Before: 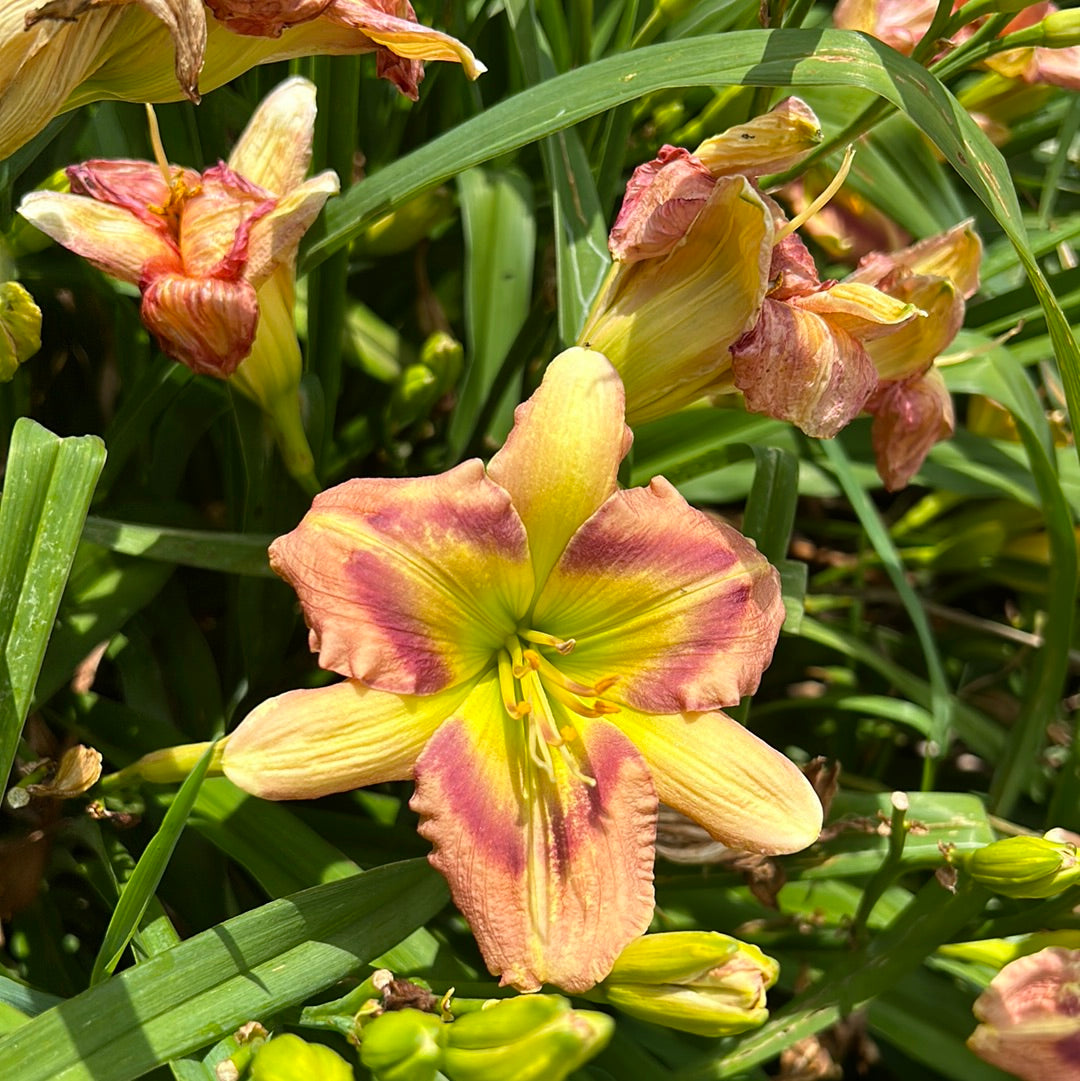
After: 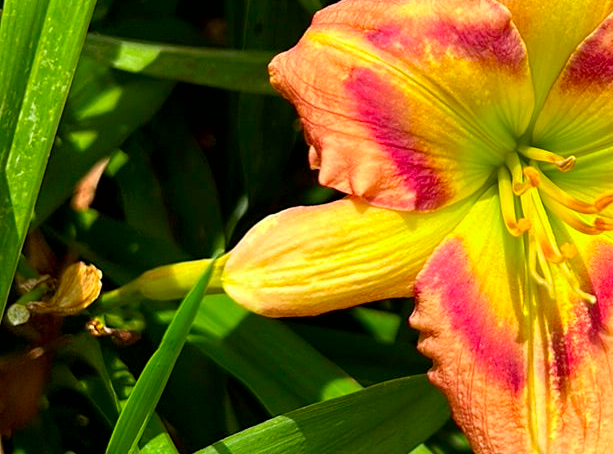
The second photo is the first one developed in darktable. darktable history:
contrast brightness saturation: saturation 0.505
crop: top 44.77%, right 43.155%, bottom 13.227%
exposure: black level correction 0.004, exposure 0.016 EV, compensate highlight preservation false
